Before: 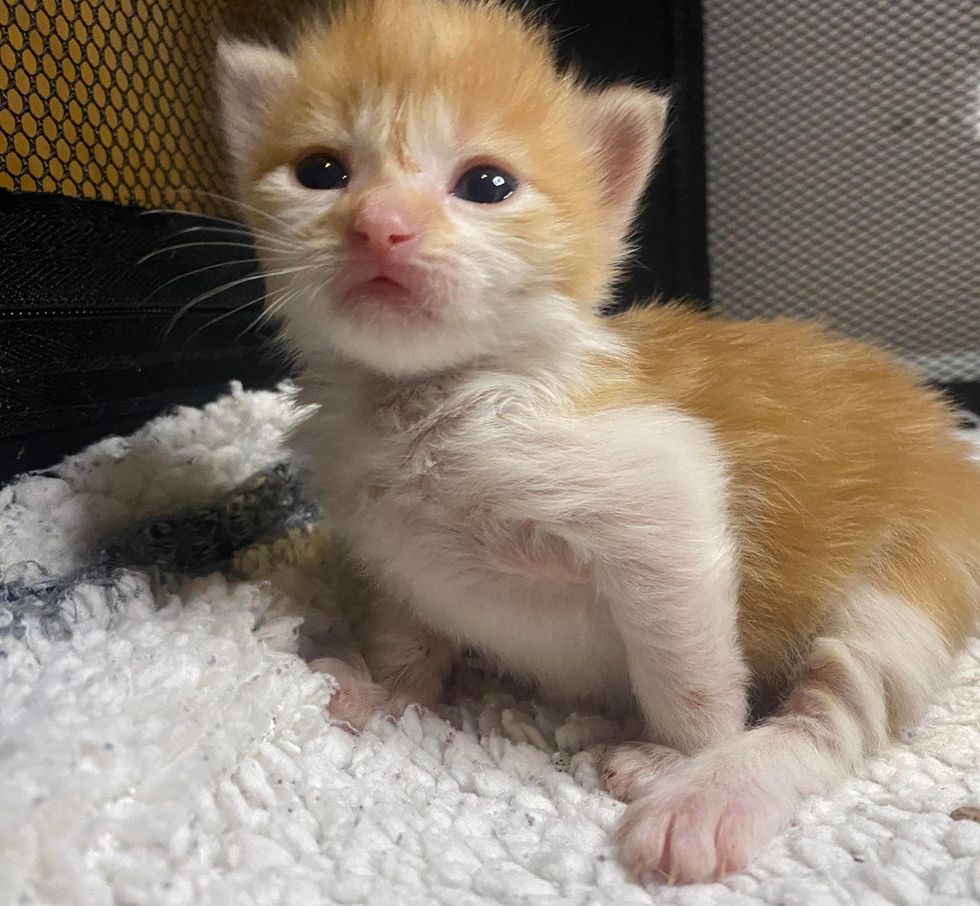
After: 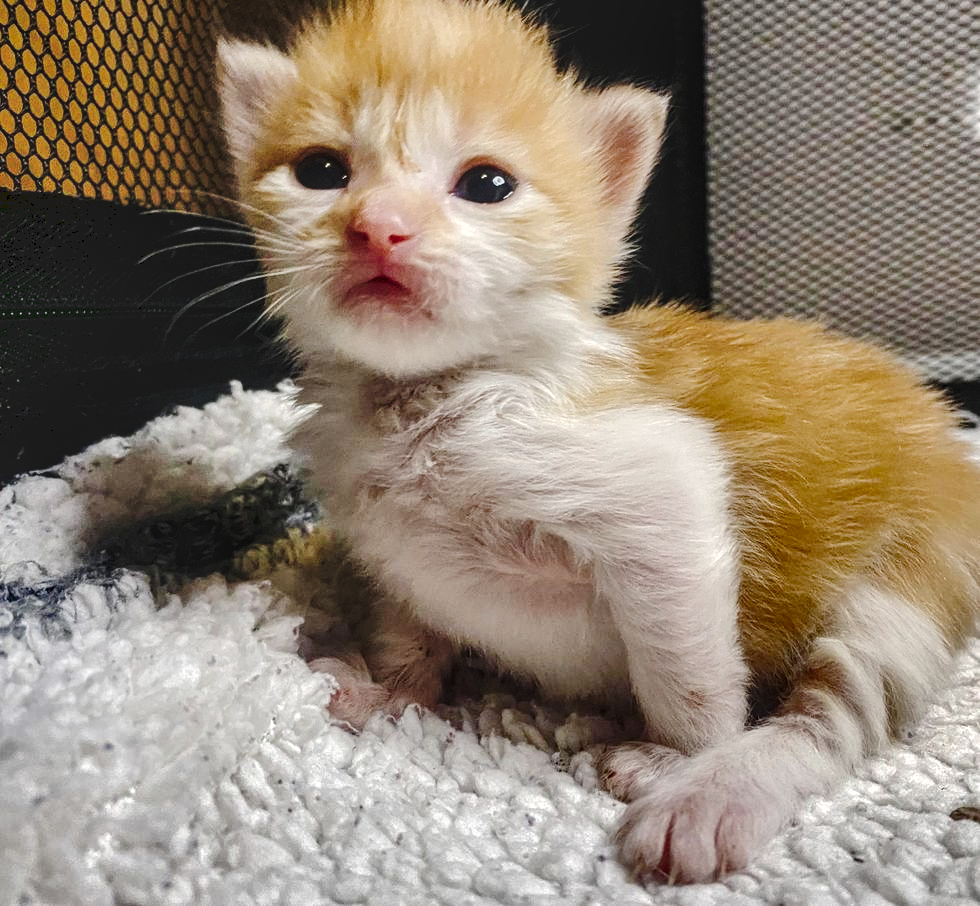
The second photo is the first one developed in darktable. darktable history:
tone curve: curves: ch0 [(0, 0) (0.003, 0.096) (0.011, 0.097) (0.025, 0.096) (0.044, 0.099) (0.069, 0.109) (0.1, 0.129) (0.136, 0.149) (0.177, 0.176) (0.224, 0.22) (0.277, 0.288) (0.335, 0.385) (0.399, 0.49) (0.468, 0.581) (0.543, 0.661) (0.623, 0.729) (0.709, 0.79) (0.801, 0.849) (0.898, 0.912) (1, 1)], preserve colors none
shadows and highlights: radius 108.52, shadows 44.07, highlights -67.8, low approximation 0.01, soften with gaussian
local contrast: detail 142%
exposure: compensate highlight preservation false
